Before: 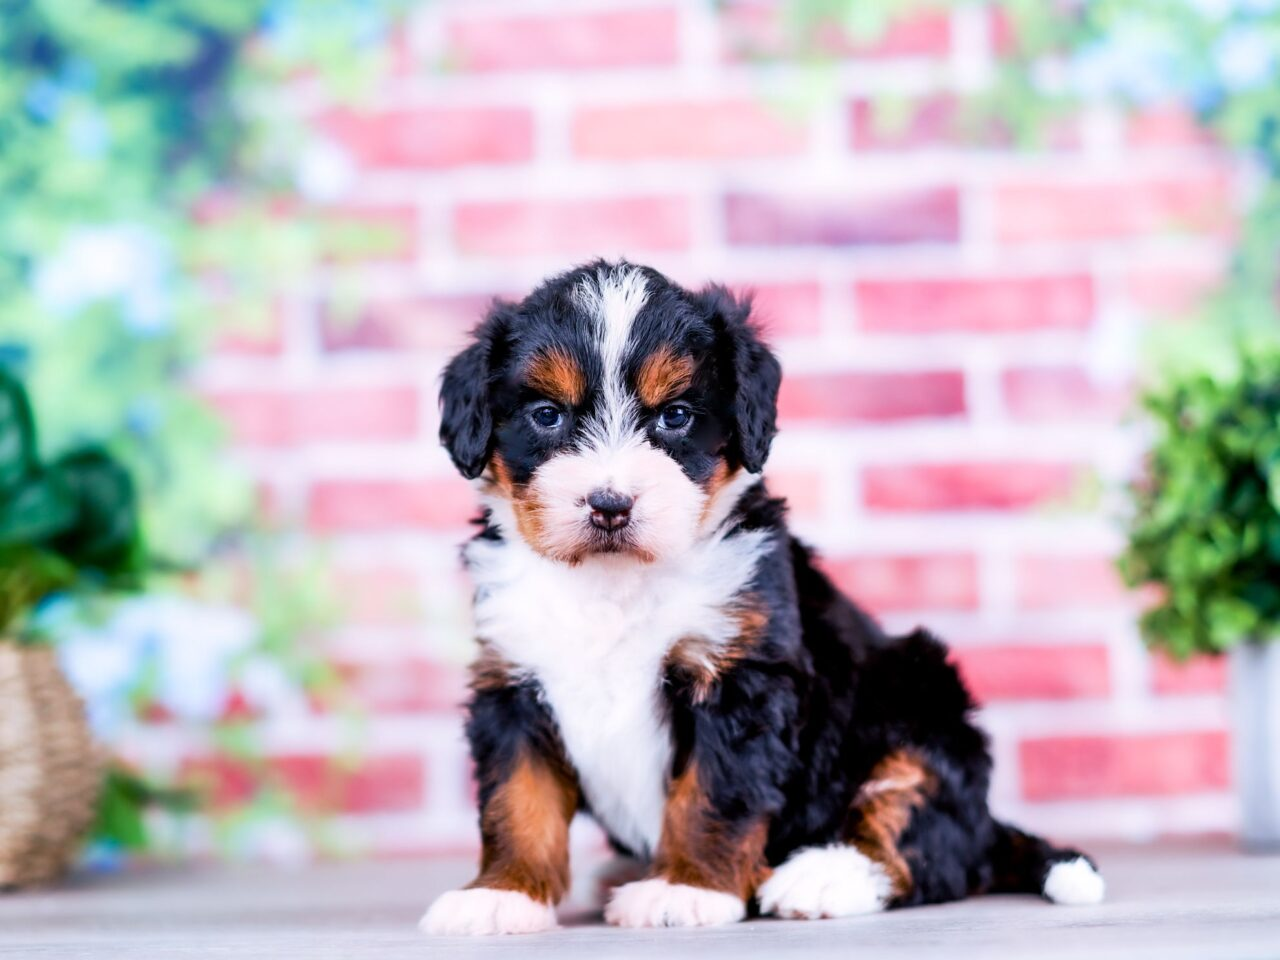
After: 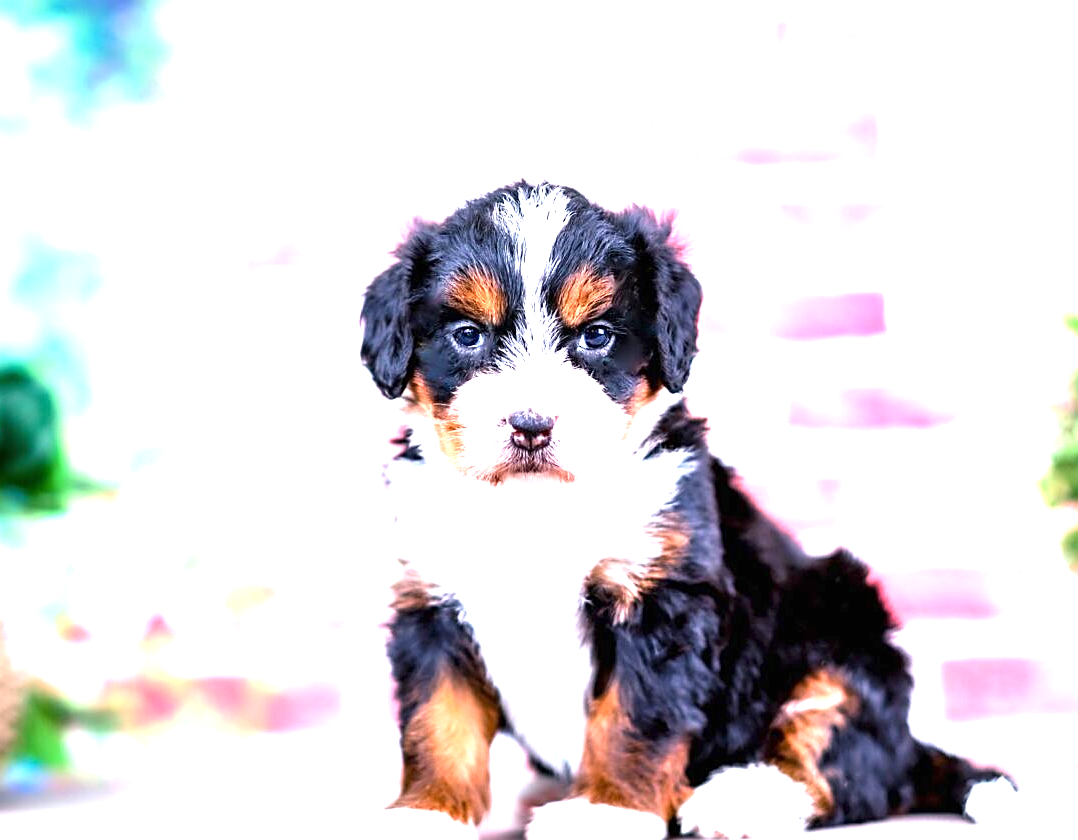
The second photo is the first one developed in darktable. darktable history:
crop: left 6.187%, top 8.379%, right 9.524%, bottom 4.118%
exposure: black level correction 0, exposure 1.448 EV, compensate highlight preservation false
sharpen: on, module defaults
